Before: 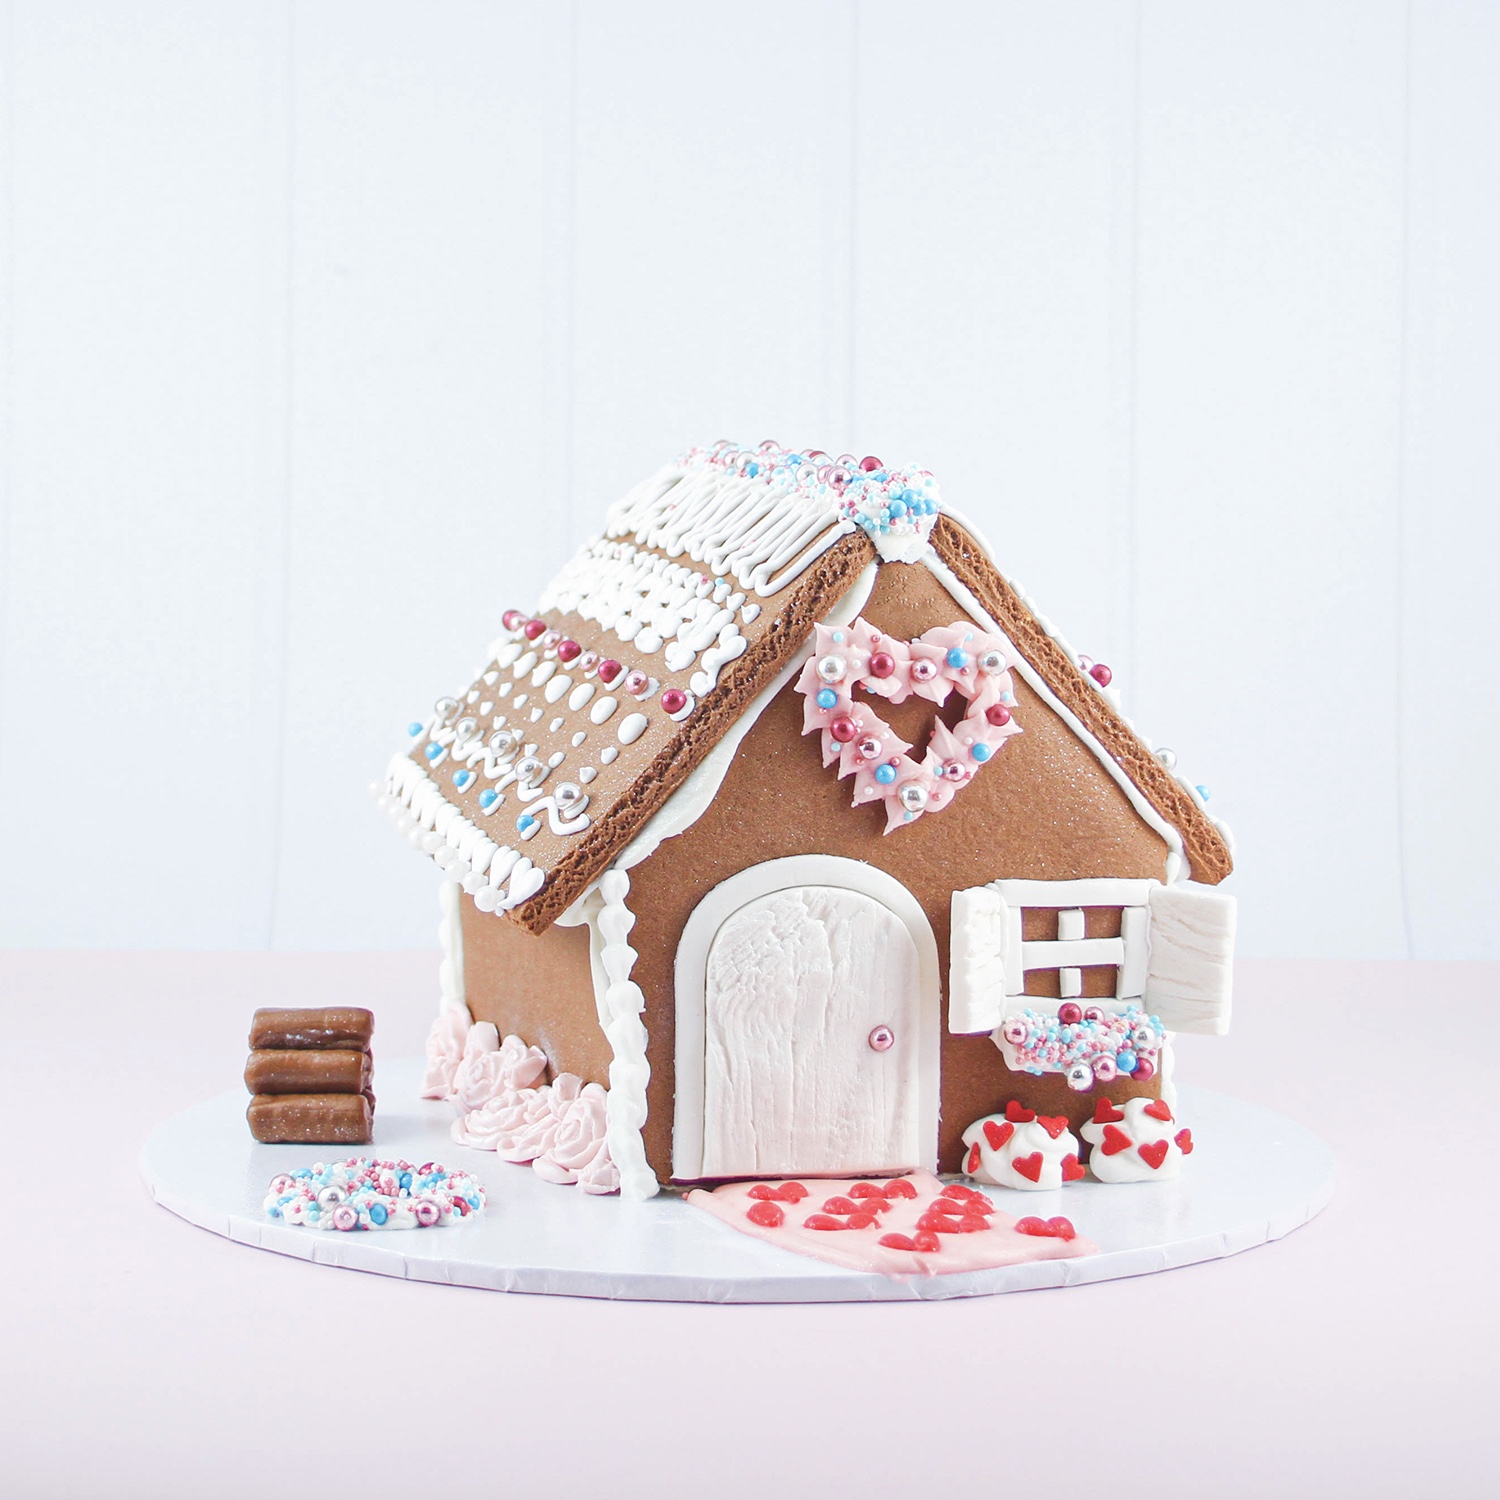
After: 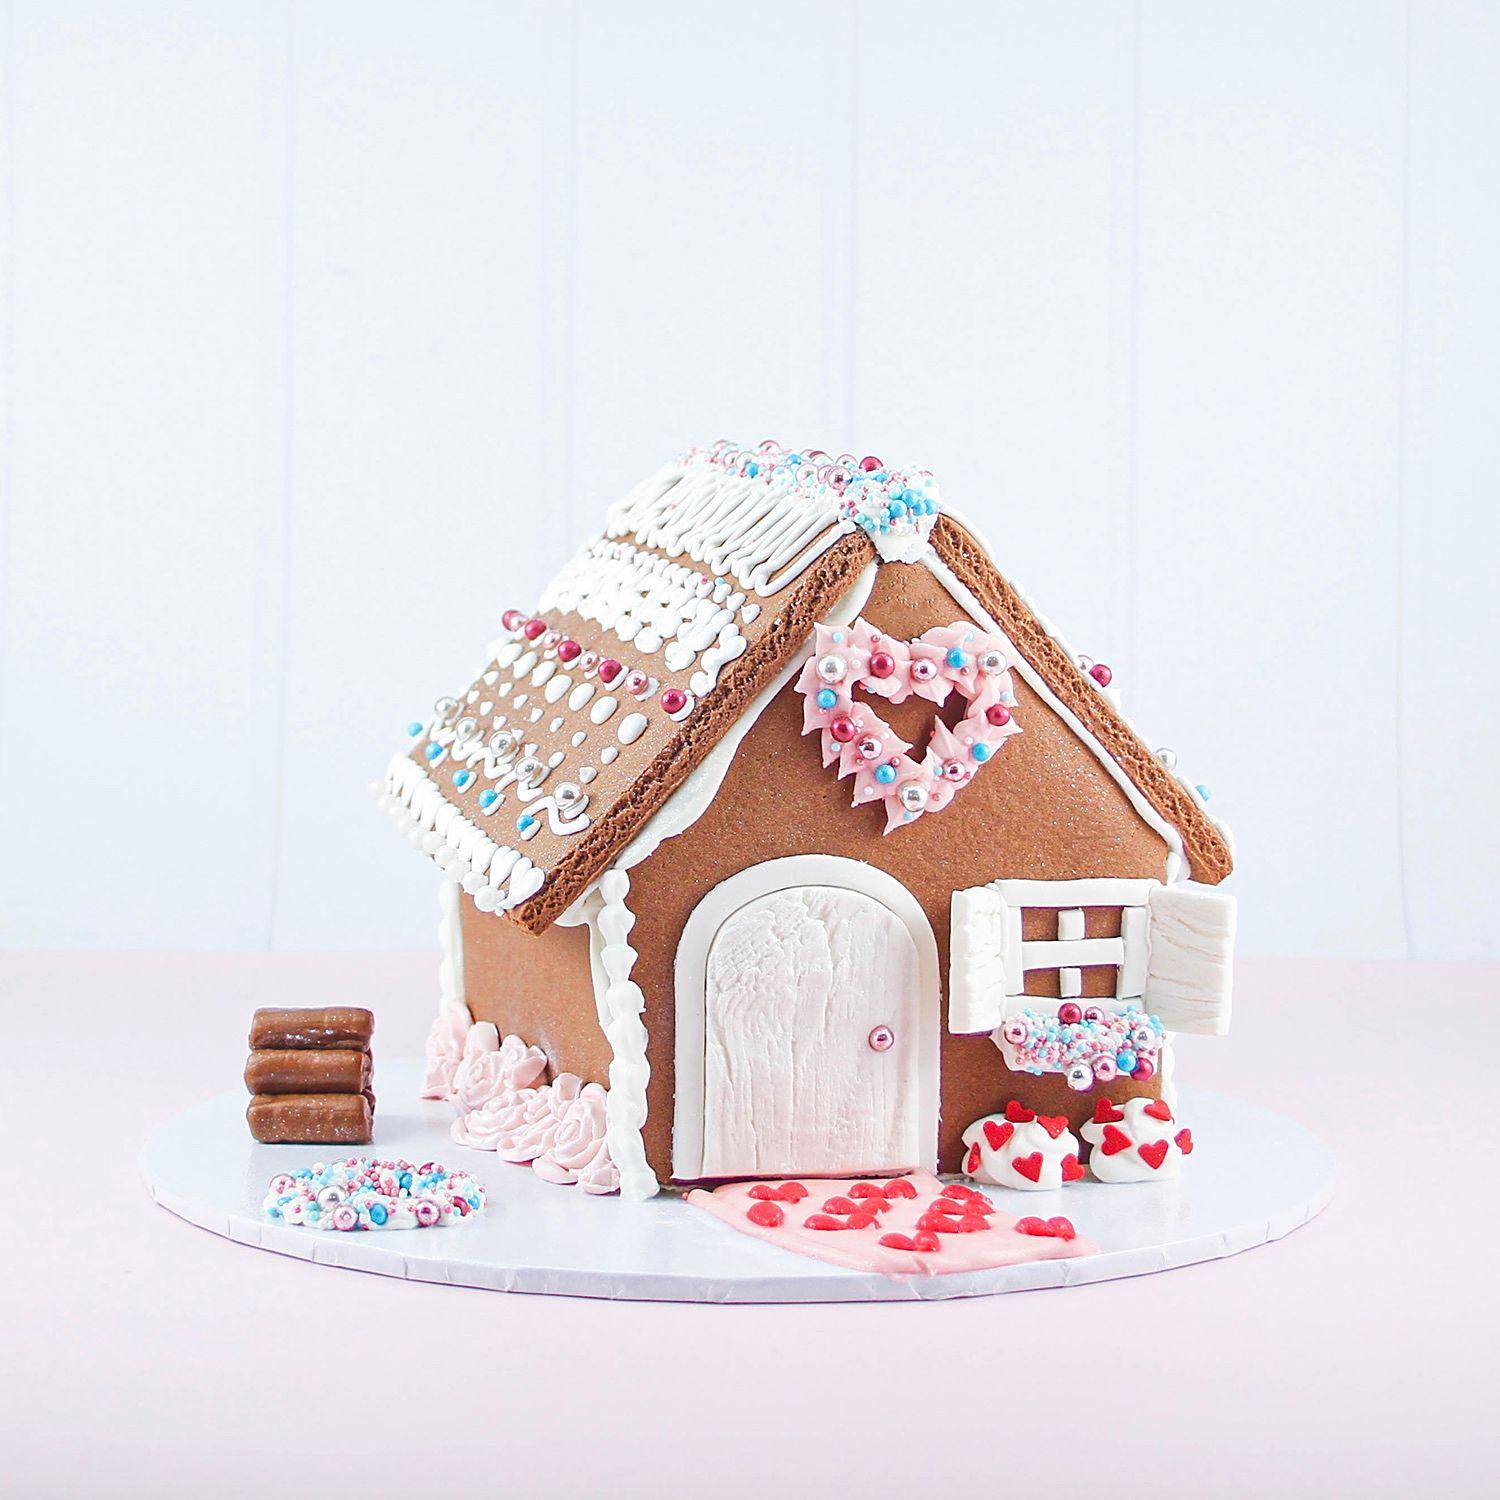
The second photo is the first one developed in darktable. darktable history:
white balance: emerald 1
sharpen: radius 1.967
